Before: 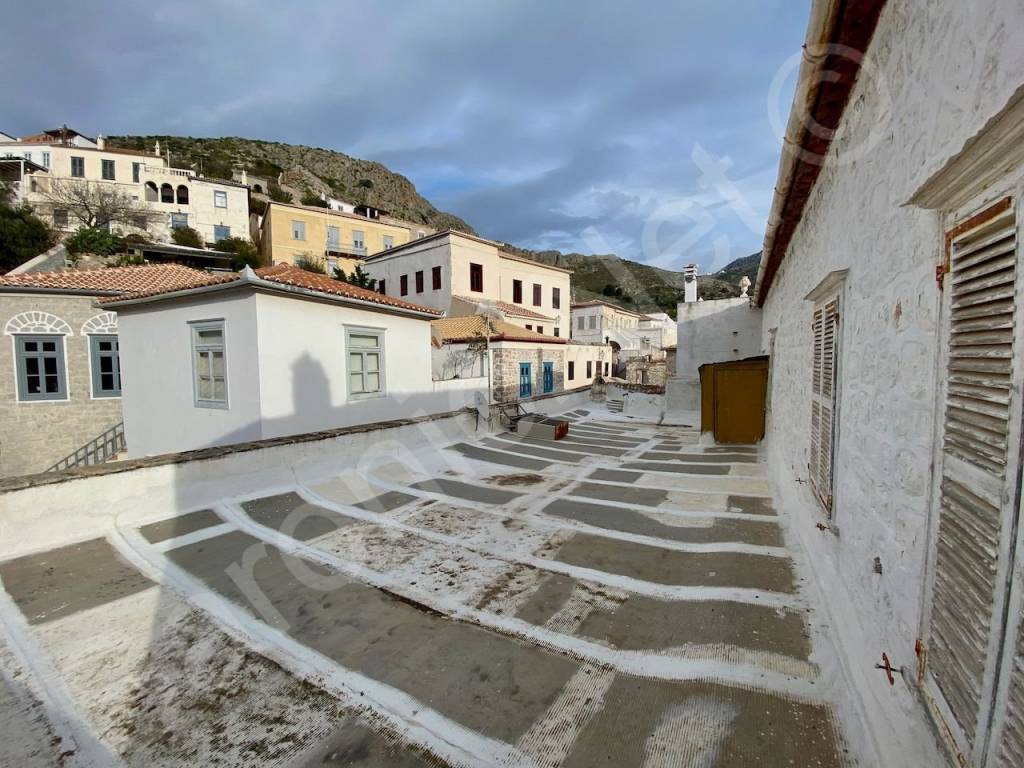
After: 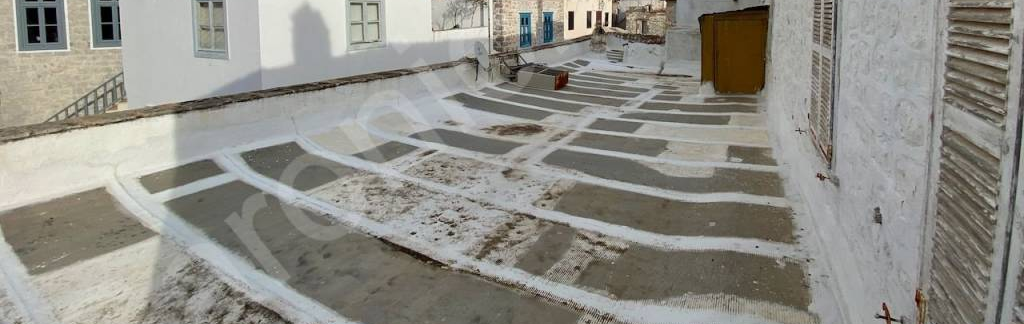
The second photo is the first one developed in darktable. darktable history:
crop: top 45.603%, bottom 12.103%
